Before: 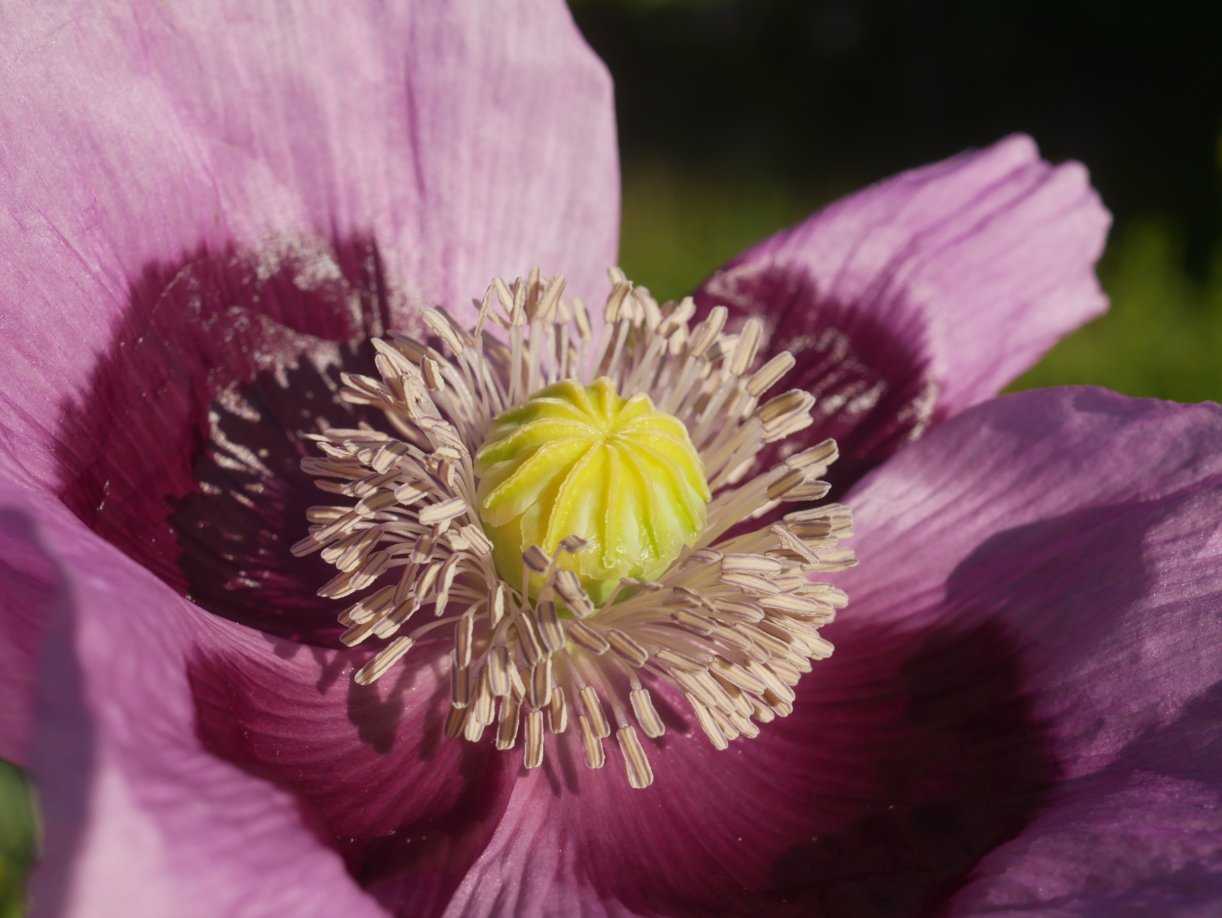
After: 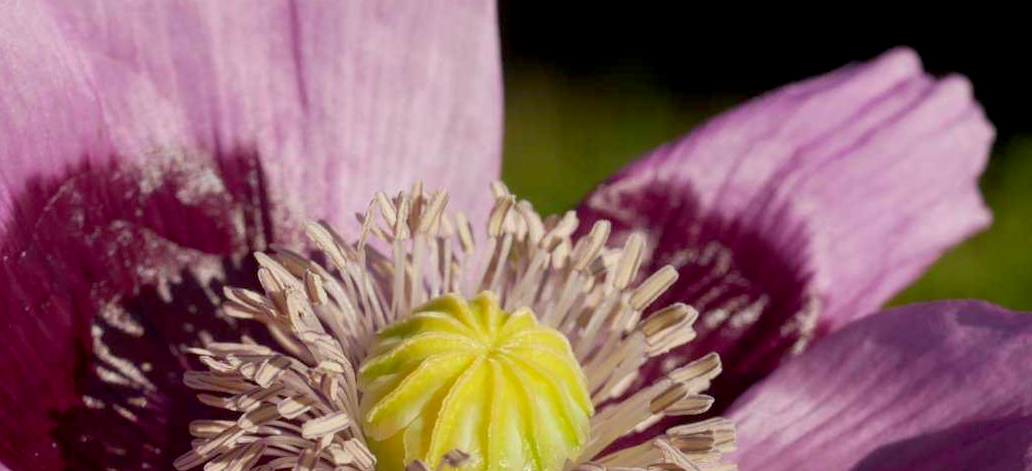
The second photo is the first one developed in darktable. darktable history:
crop and rotate: left 9.623%, top 9.392%, right 5.874%, bottom 39.199%
exposure: black level correction 0.01, exposure 0.015 EV, compensate exposure bias true, compensate highlight preservation false
